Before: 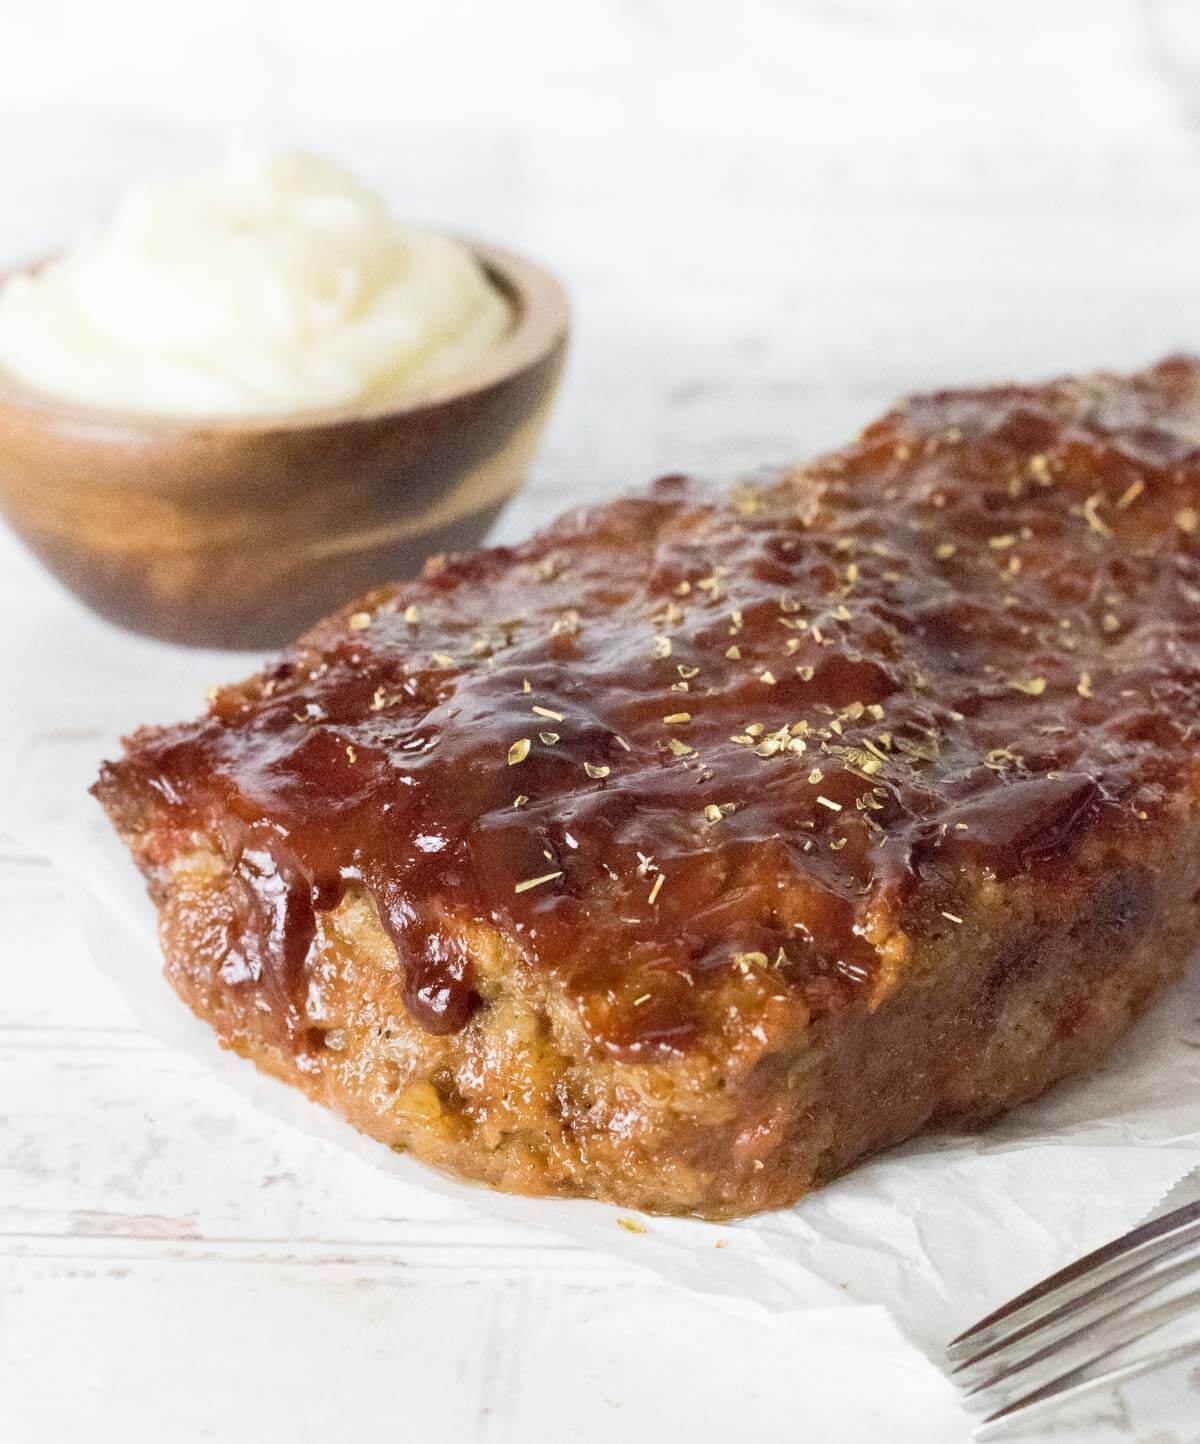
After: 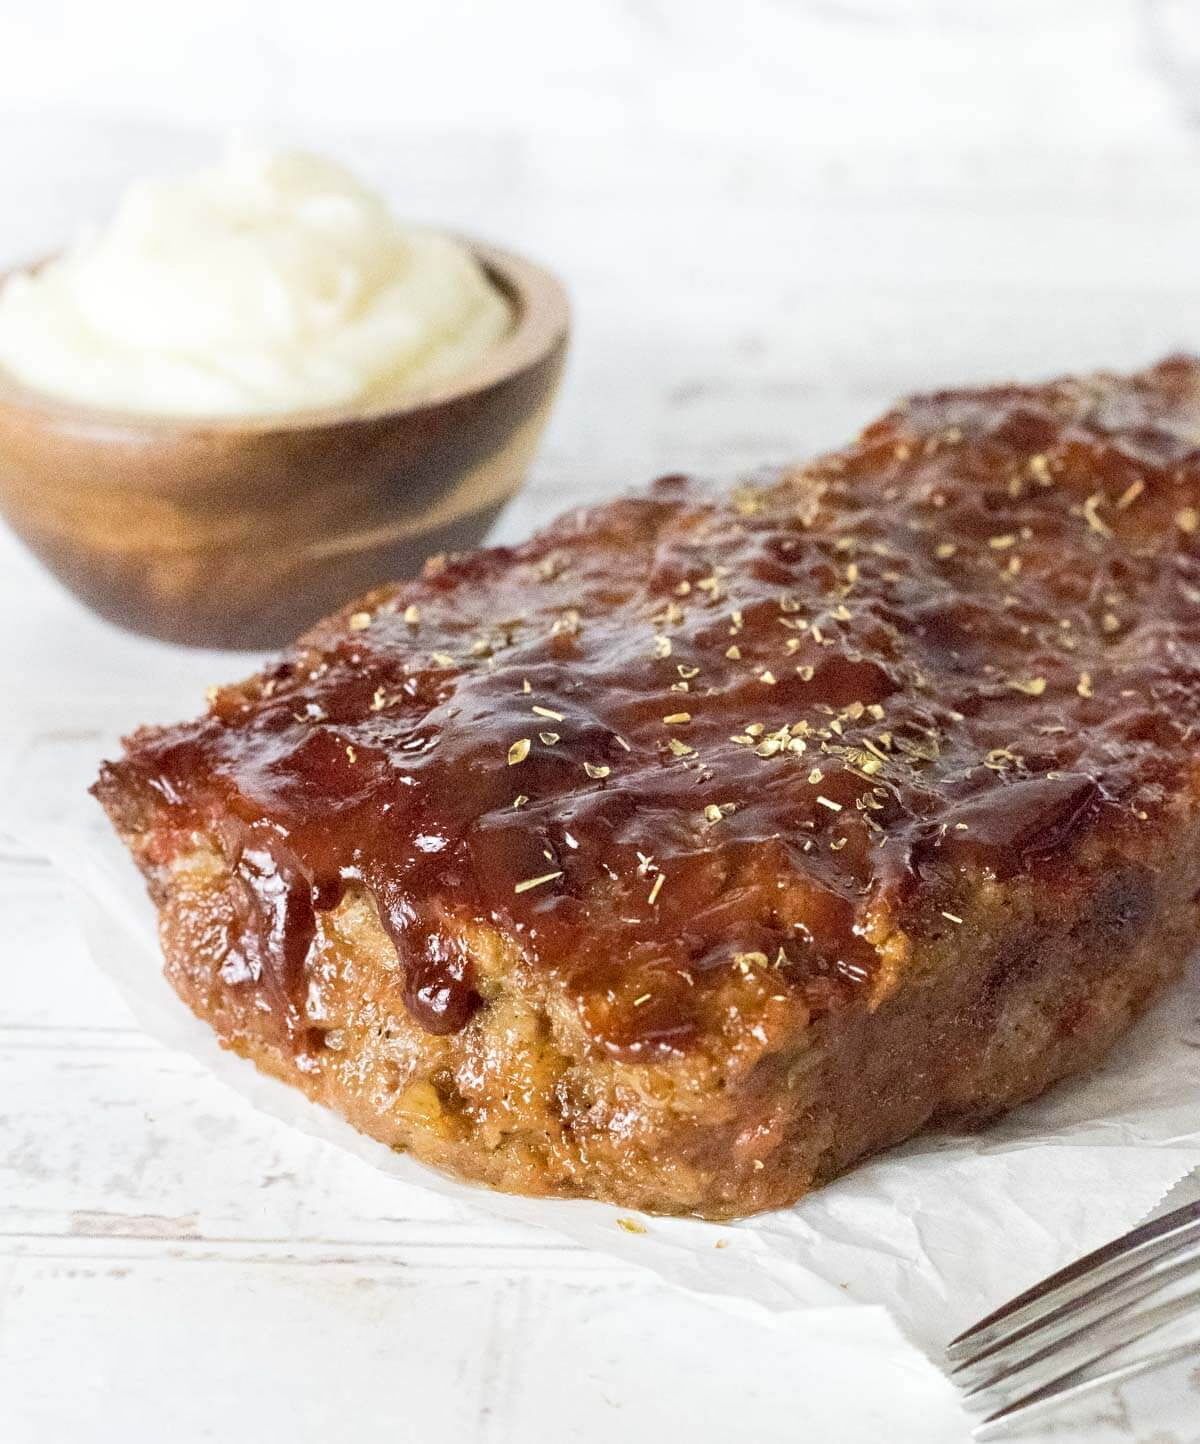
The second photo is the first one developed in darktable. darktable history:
contrast equalizer: octaves 7, y [[0.502, 0.505, 0.512, 0.529, 0.564, 0.588], [0.5 ×6], [0.502, 0.505, 0.512, 0.529, 0.564, 0.588], [0, 0.001, 0.001, 0.004, 0.008, 0.011], [0, 0.001, 0.001, 0.004, 0.008, 0.011]]
tone equalizer: edges refinement/feathering 500, mask exposure compensation -1.57 EV, preserve details no
